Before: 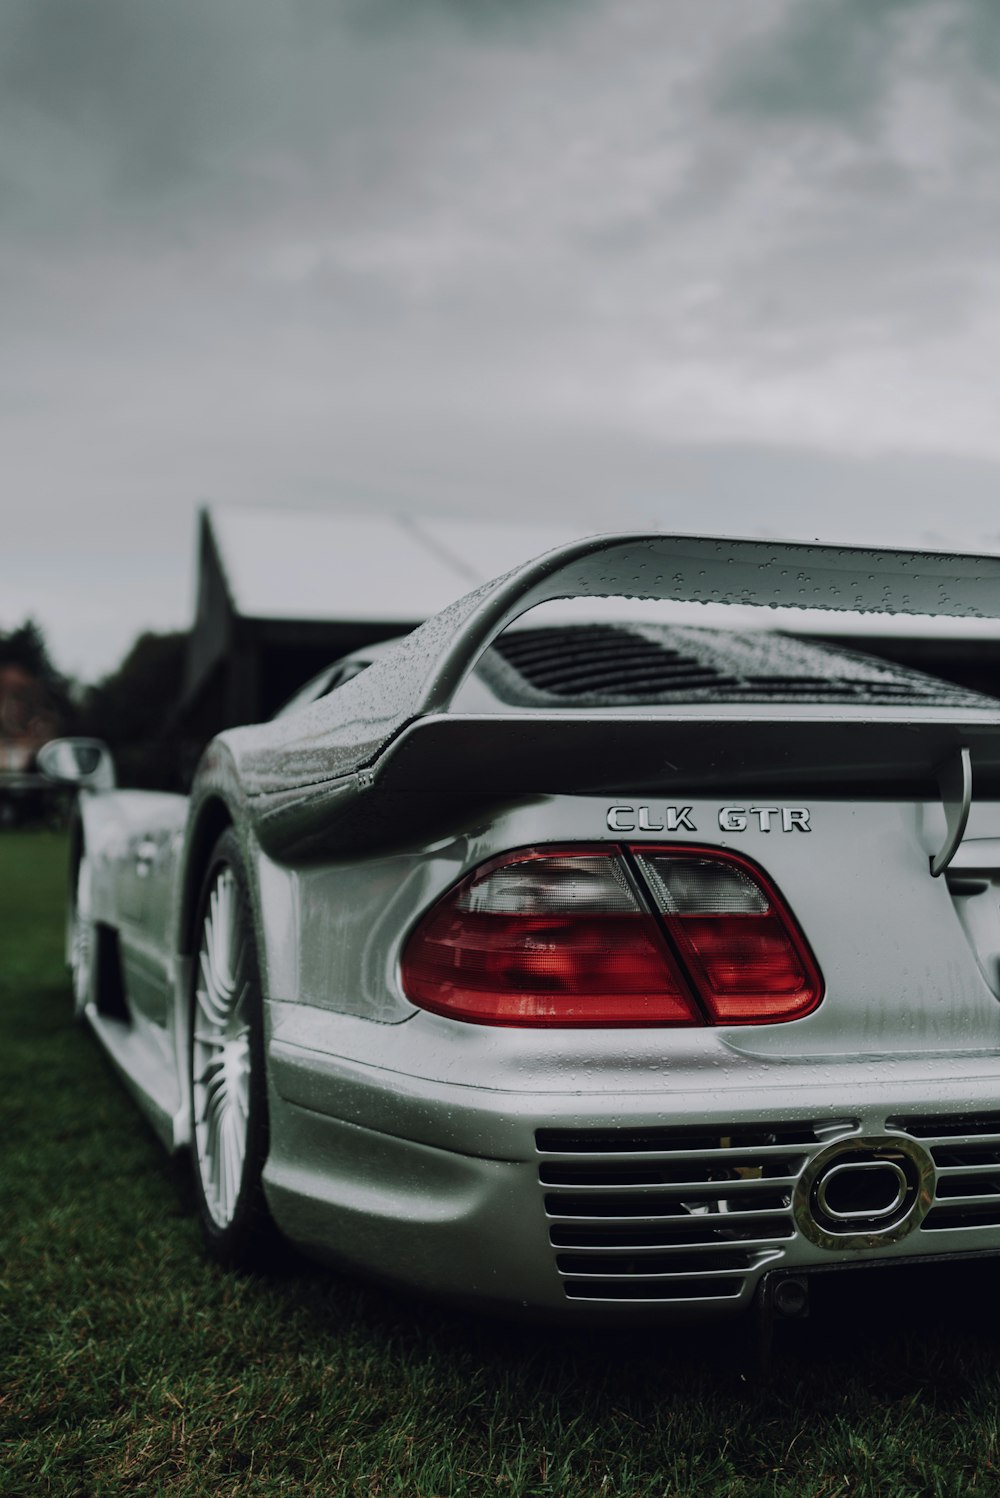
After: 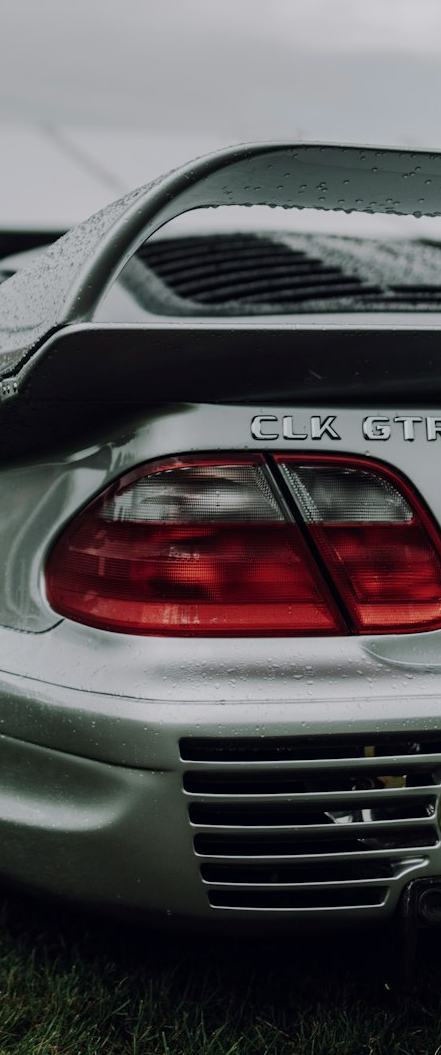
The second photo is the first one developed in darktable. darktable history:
exposure: black level correction 0.001, compensate highlight preservation false
crop: left 35.675%, top 26.112%, right 20.156%, bottom 3.395%
